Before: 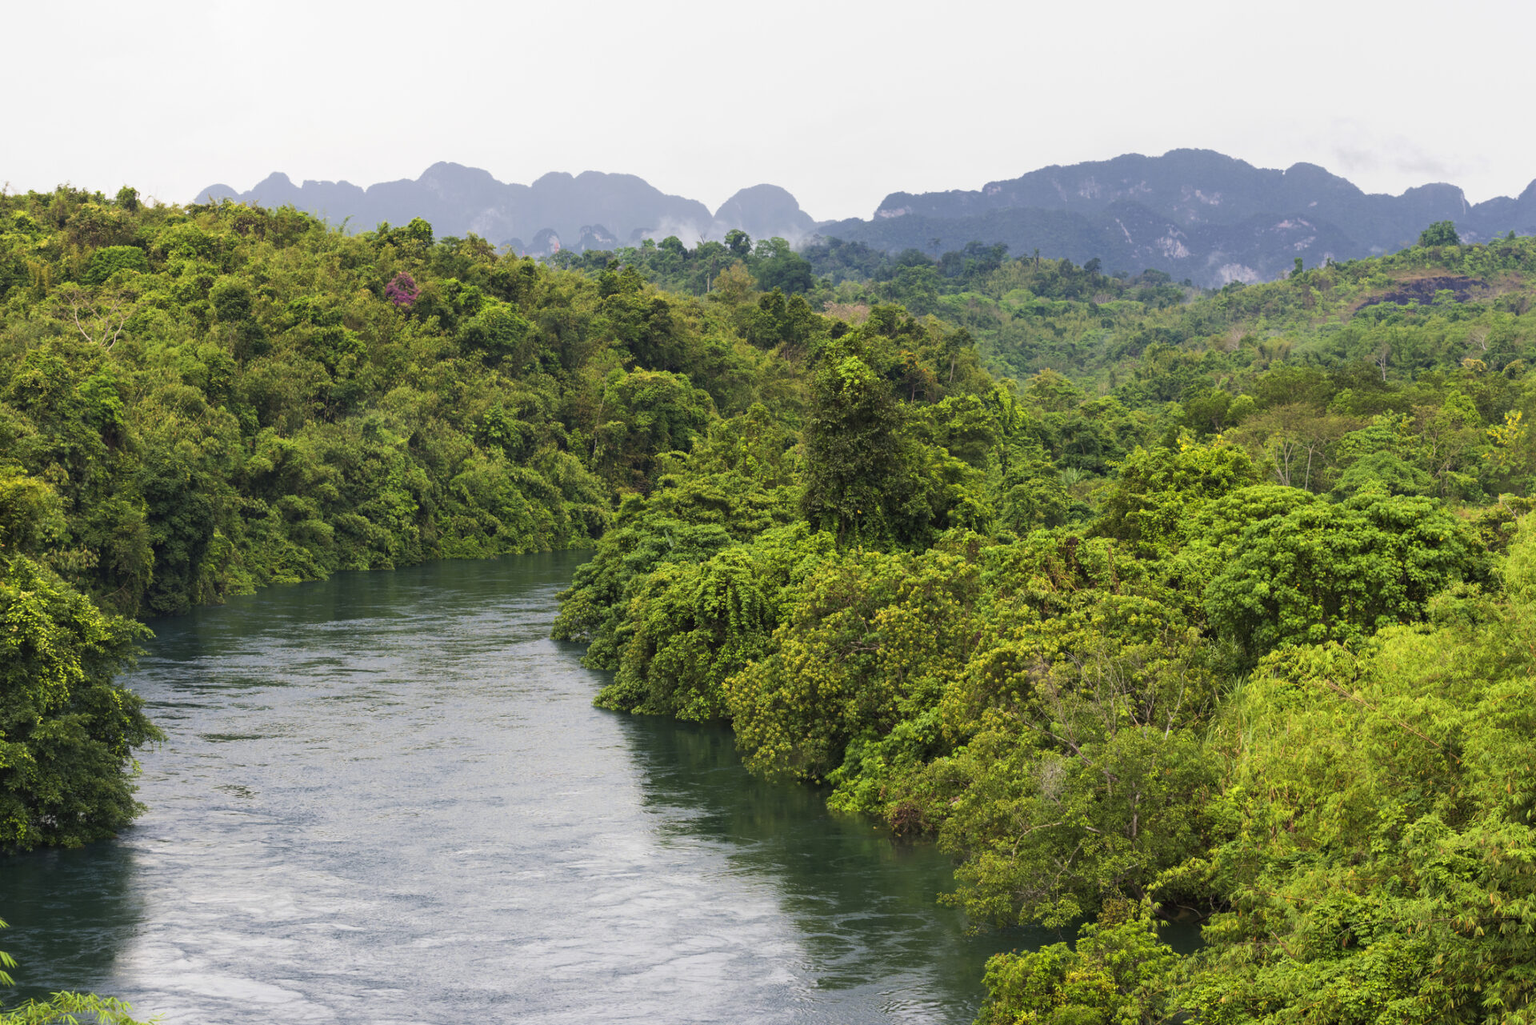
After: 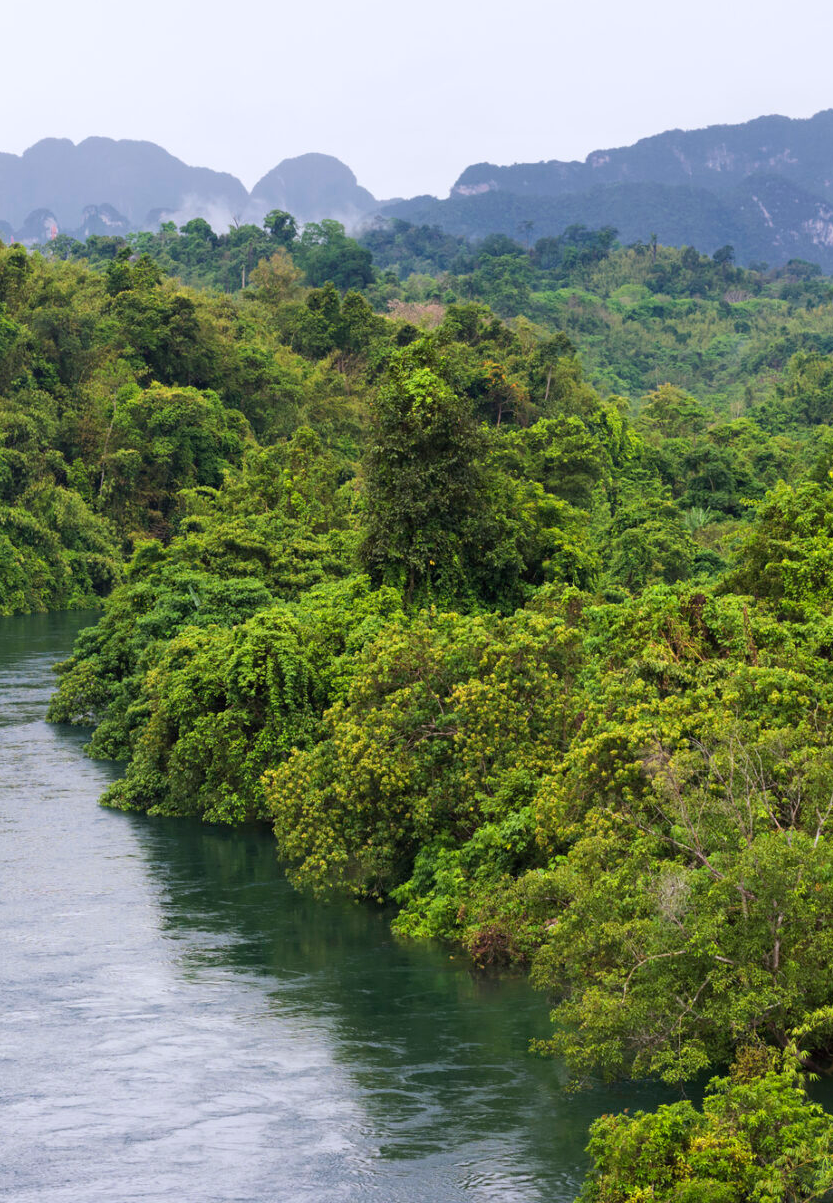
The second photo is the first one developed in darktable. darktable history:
crop: left 33.452%, top 6.025%, right 23.155%
color calibration: illuminant as shot in camera, x 0.358, y 0.373, temperature 4628.91 K
